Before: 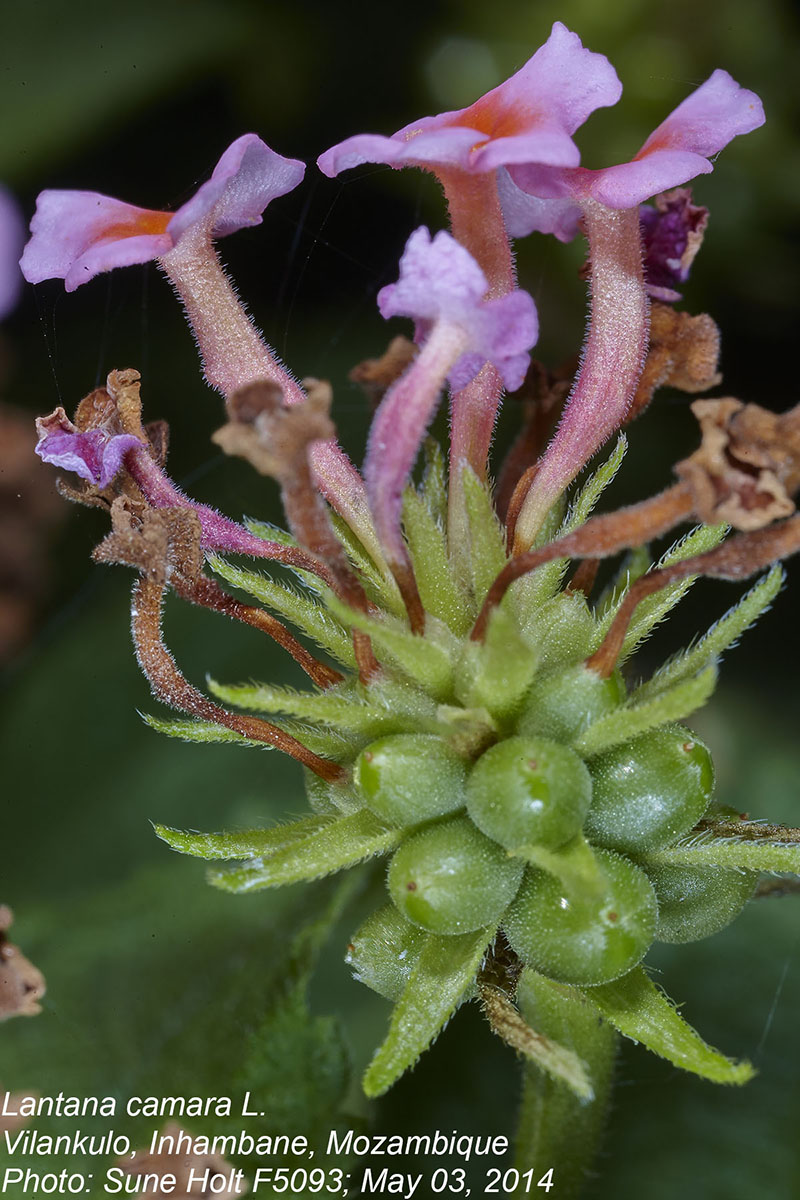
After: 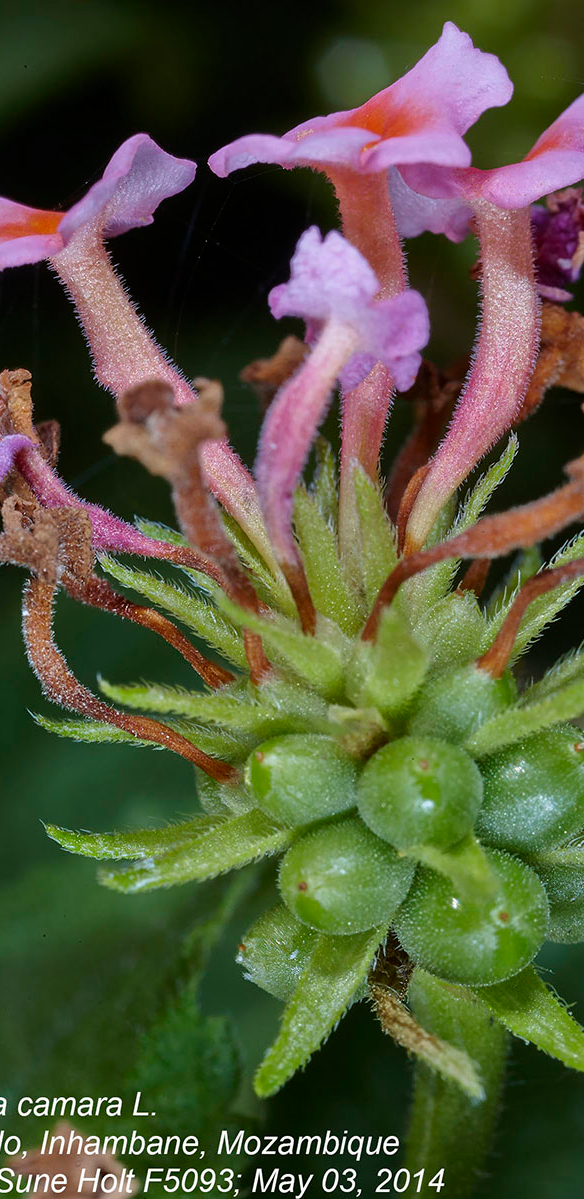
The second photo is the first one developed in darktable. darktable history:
crop: left 13.675%, top 0%, right 13.324%
